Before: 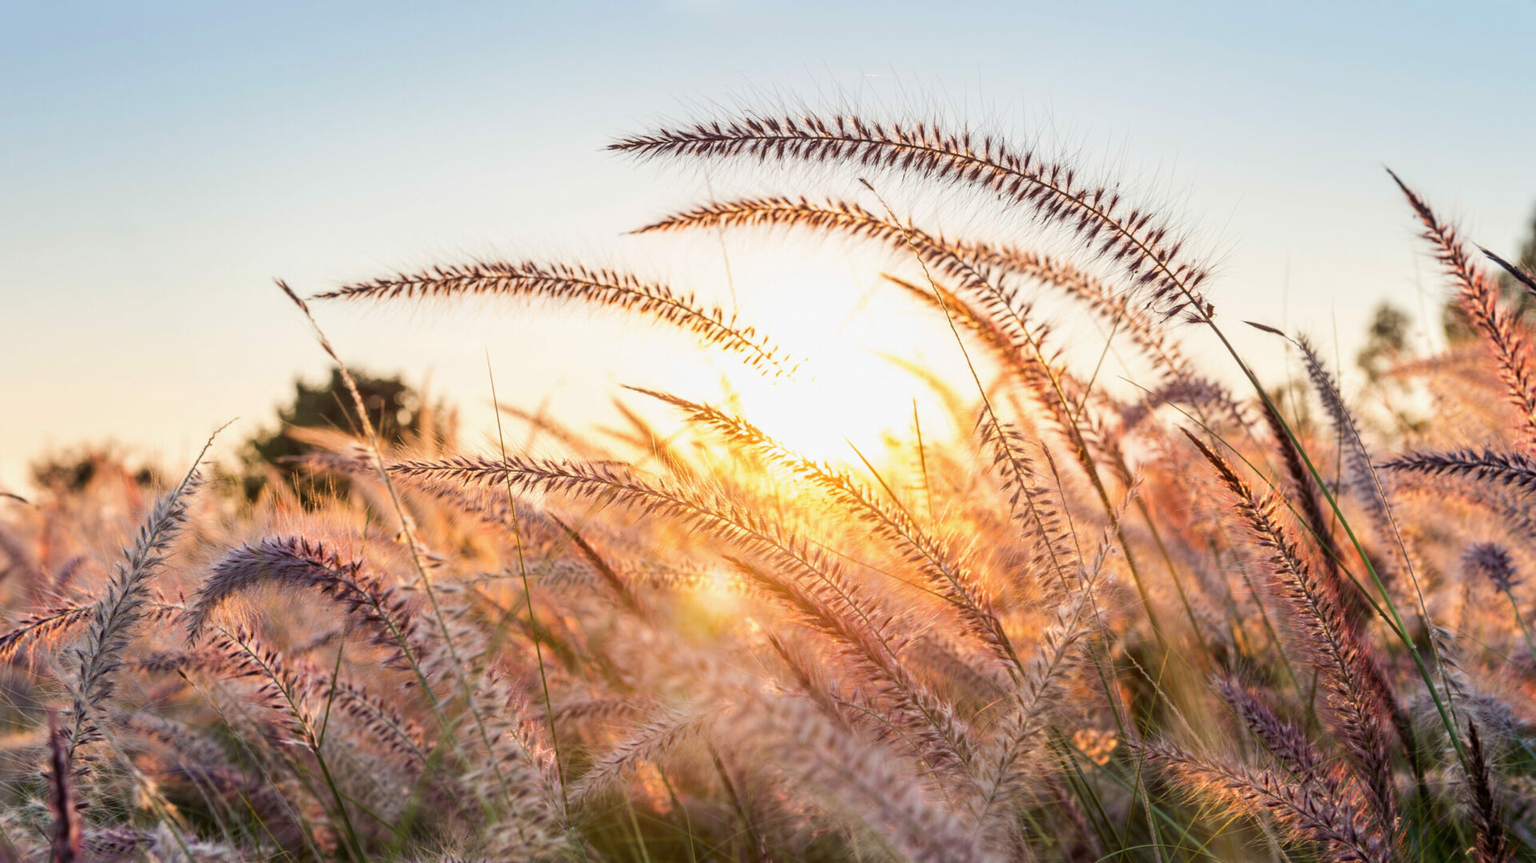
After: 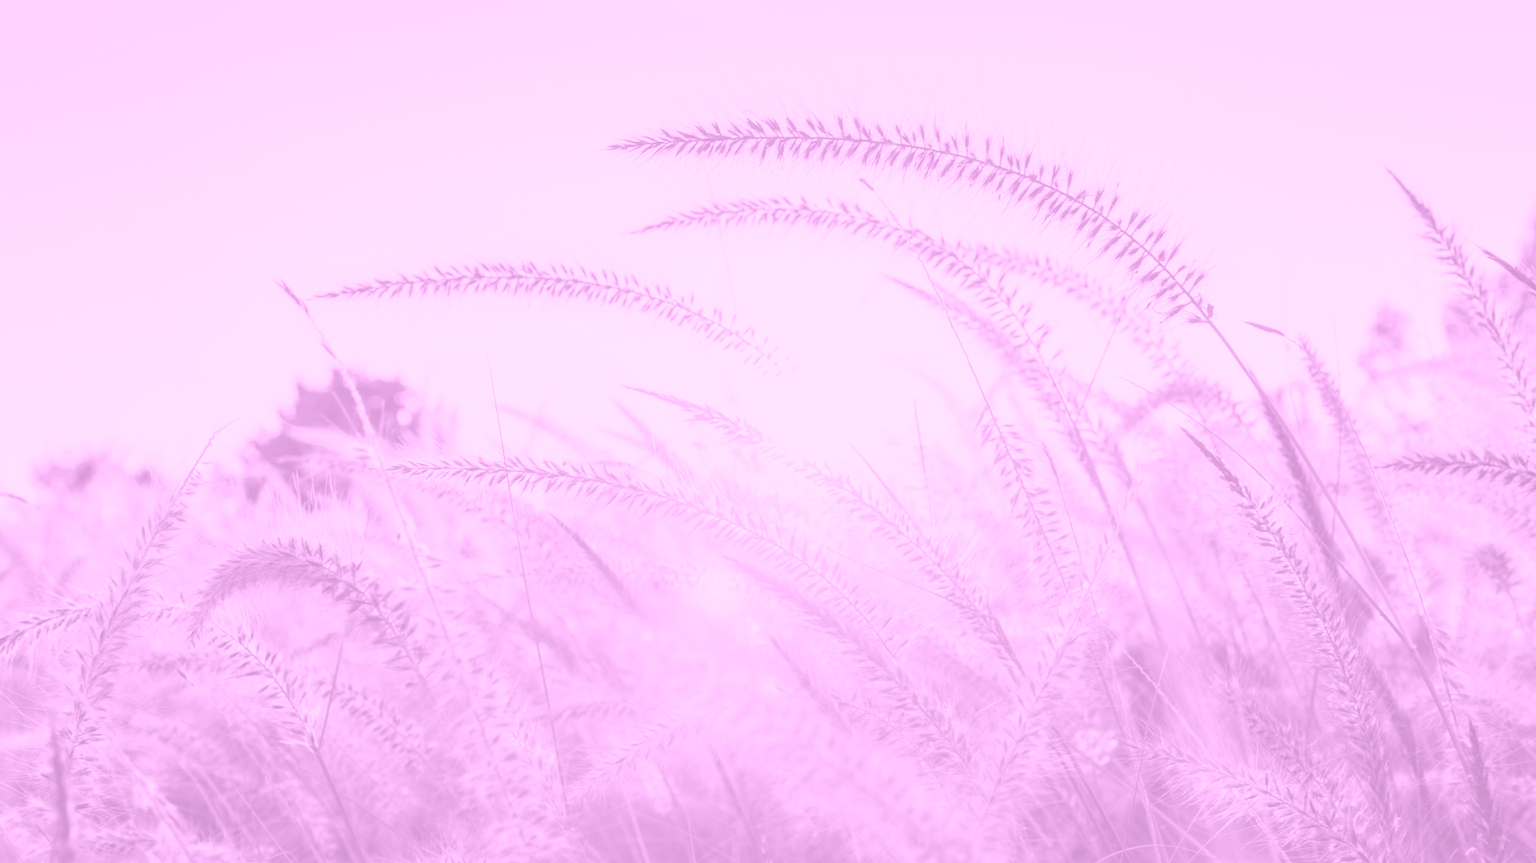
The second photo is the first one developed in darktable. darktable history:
color balance: output saturation 120%
colorize: hue 331.2°, saturation 75%, source mix 30.28%, lightness 70.52%, version 1
